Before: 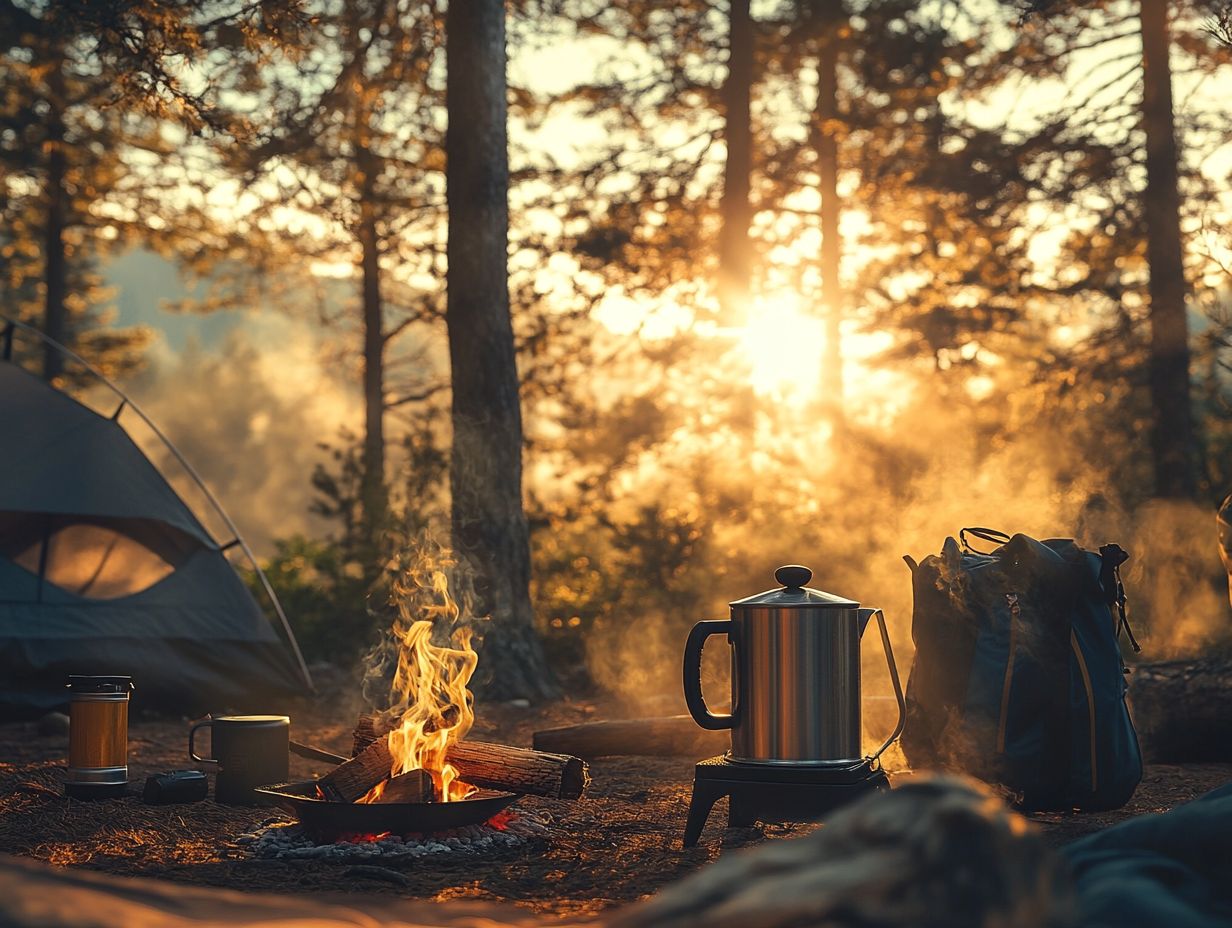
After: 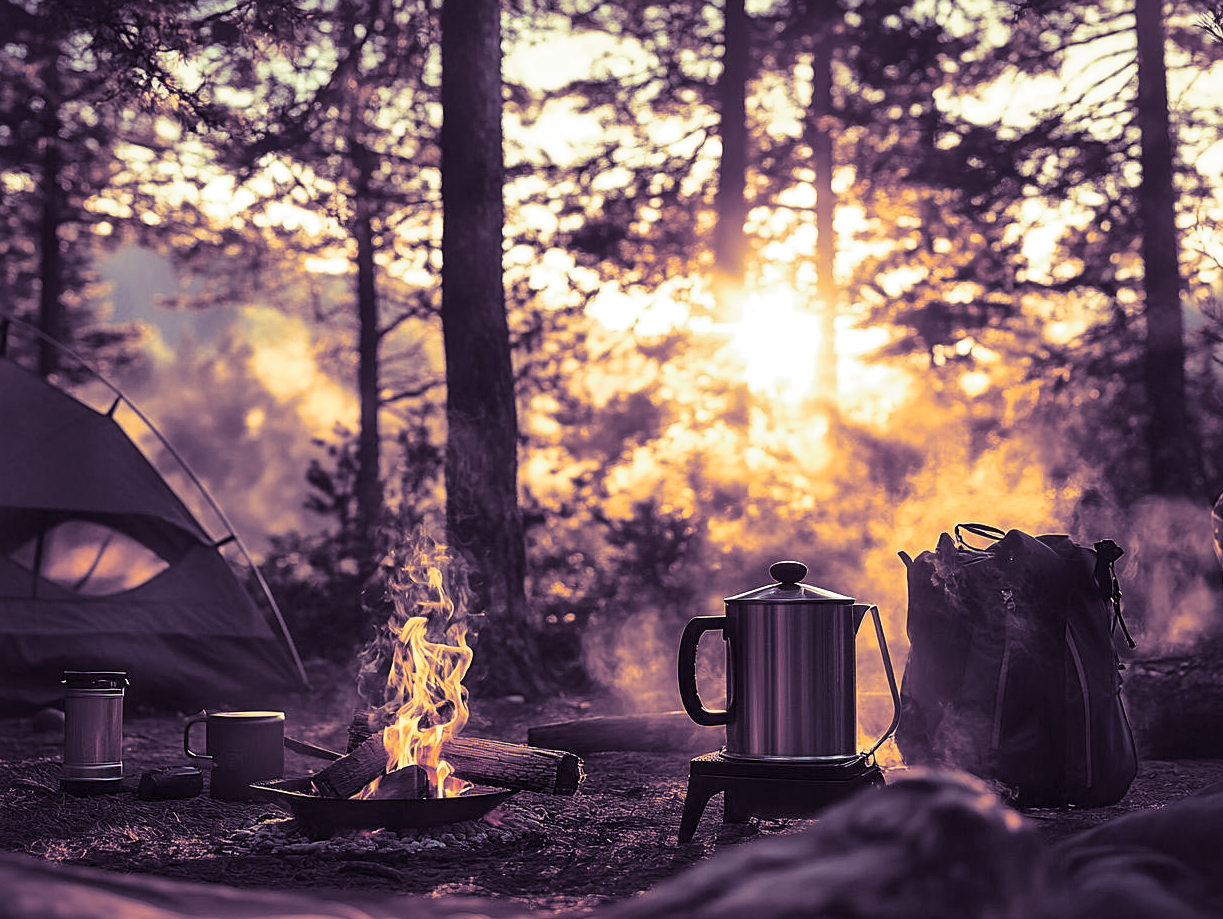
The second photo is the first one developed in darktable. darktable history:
crop: left 0.434%, top 0.485%, right 0.244%, bottom 0.386%
local contrast: mode bilateral grid, contrast 25, coarseness 60, detail 151%, midtone range 0.2
velvia: on, module defaults
sharpen: amount 0.2
levels: levels [0, 0.492, 0.984]
color correction: highlights a* 3.12, highlights b* -1.55, shadows a* -0.101, shadows b* 2.52, saturation 0.98
white balance: red 0.982, blue 1.018
split-toning: shadows › hue 266.4°, shadows › saturation 0.4, highlights › hue 61.2°, highlights › saturation 0.3, compress 0%
